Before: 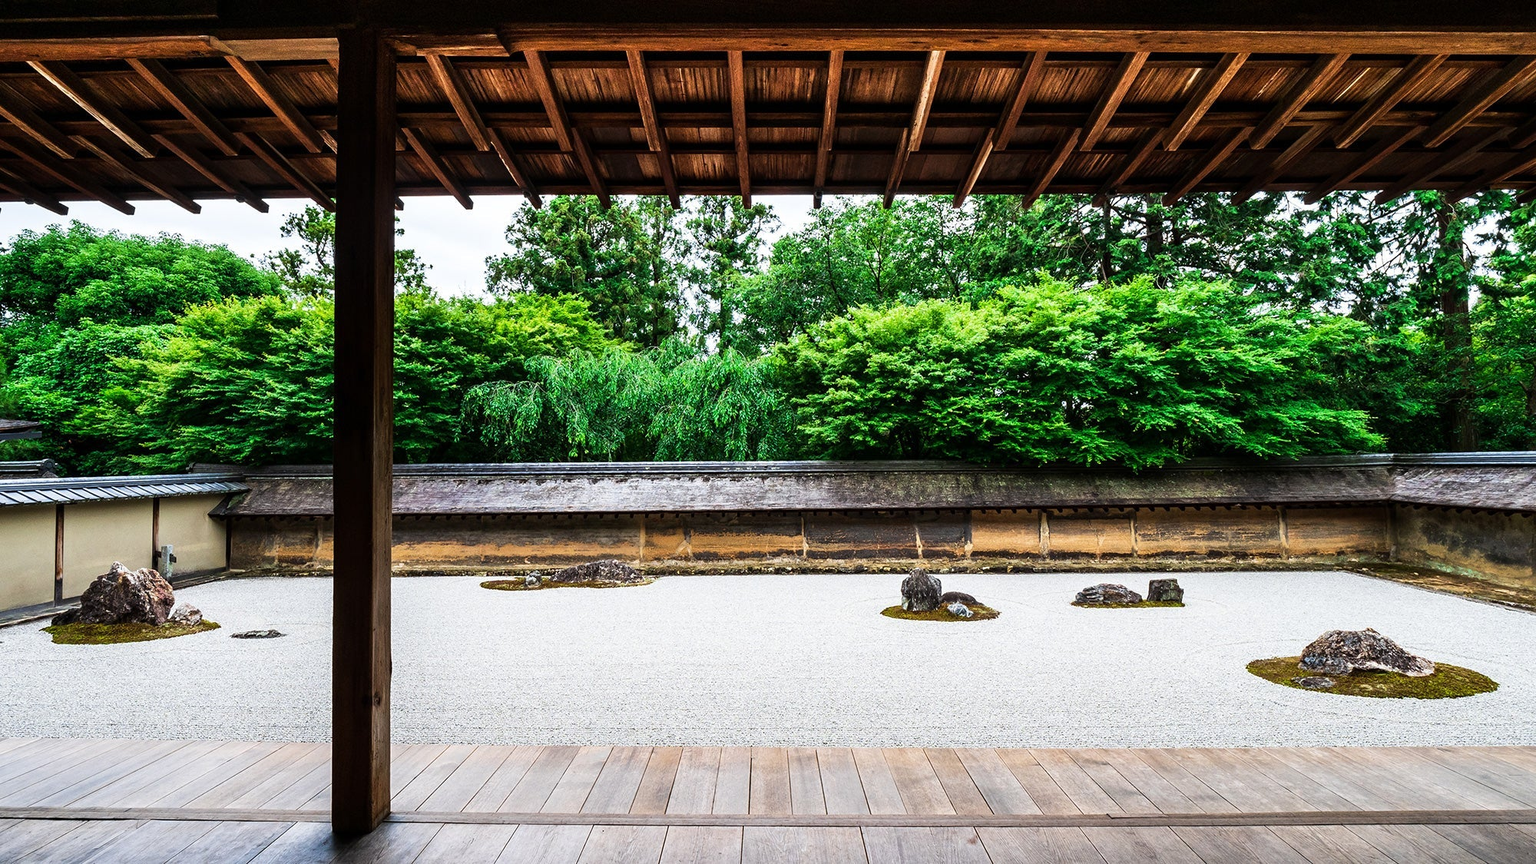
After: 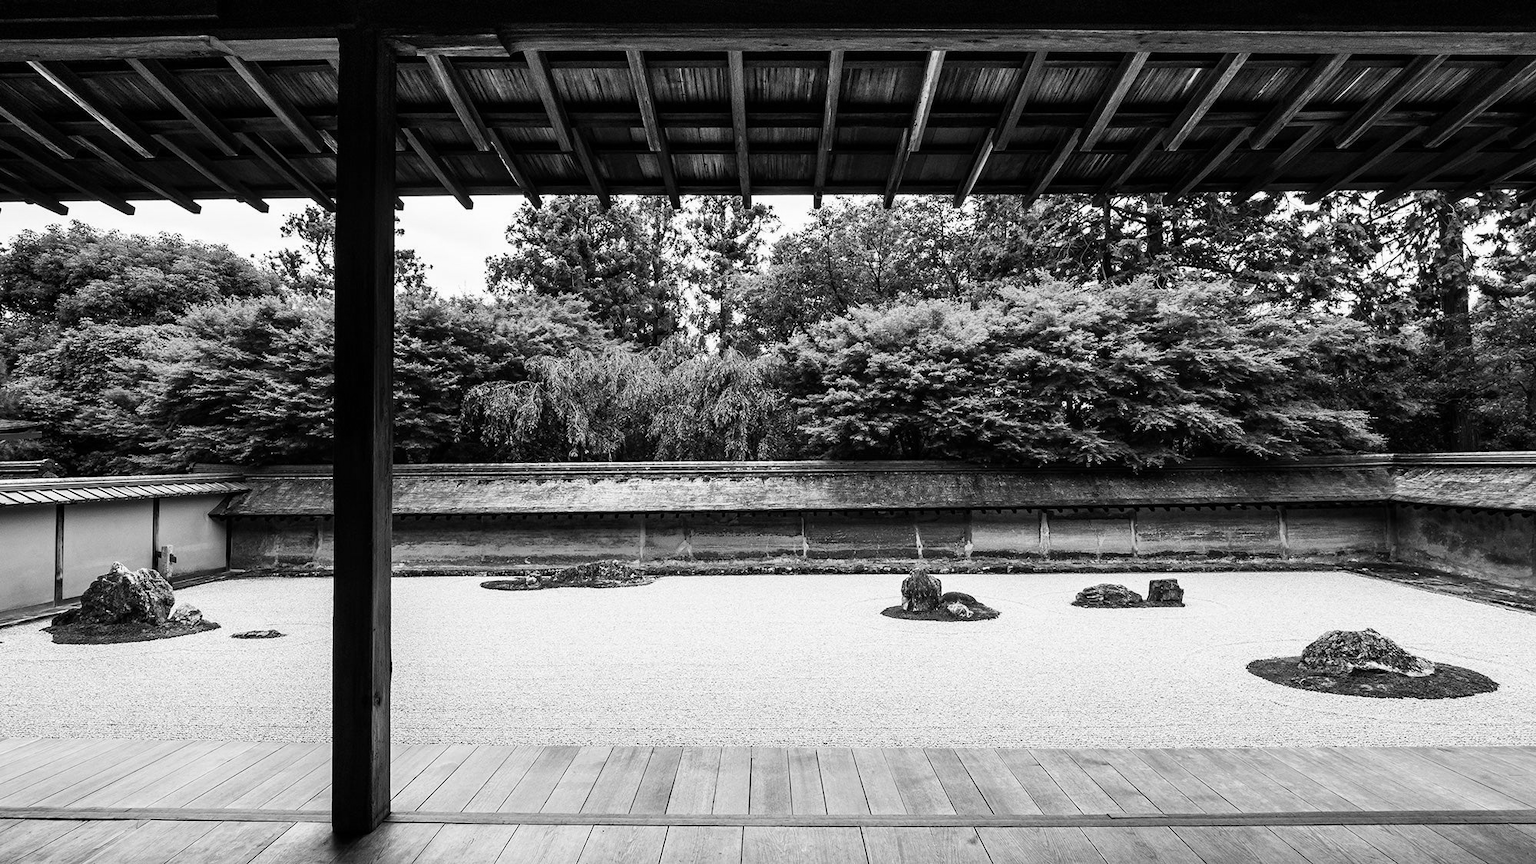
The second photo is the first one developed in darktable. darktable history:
color calibration: output gray [0.21, 0.42, 0.37, 0], illuminant as shot in camera, x 0.358, y 0.373, temperature 4628.91 K
